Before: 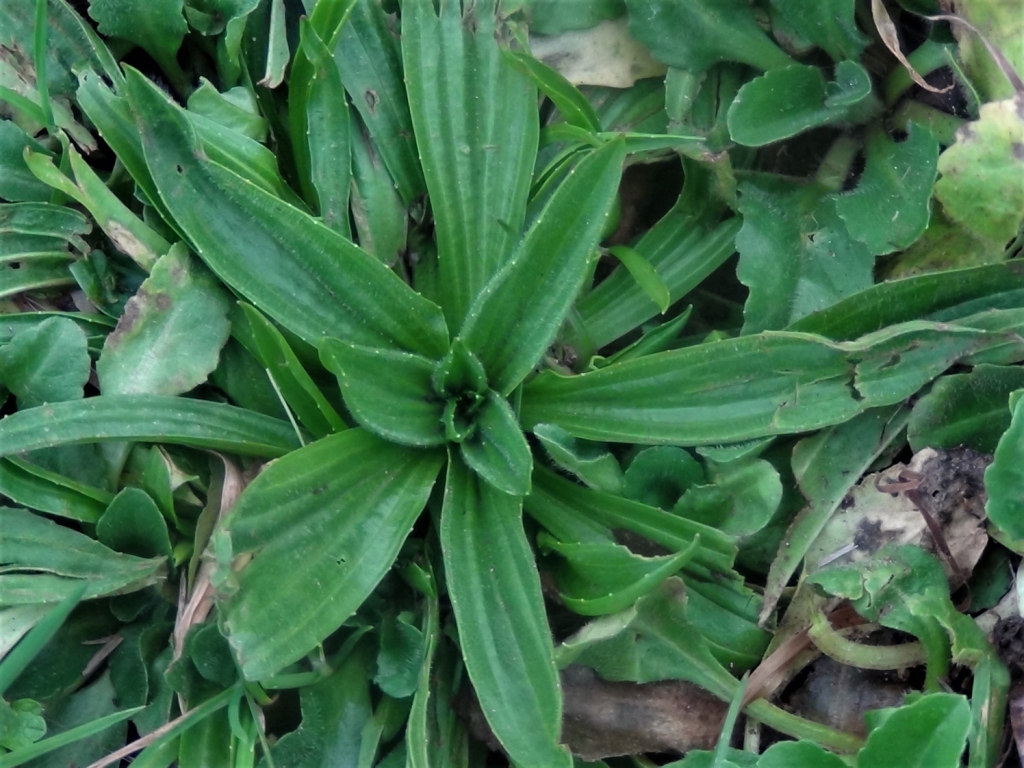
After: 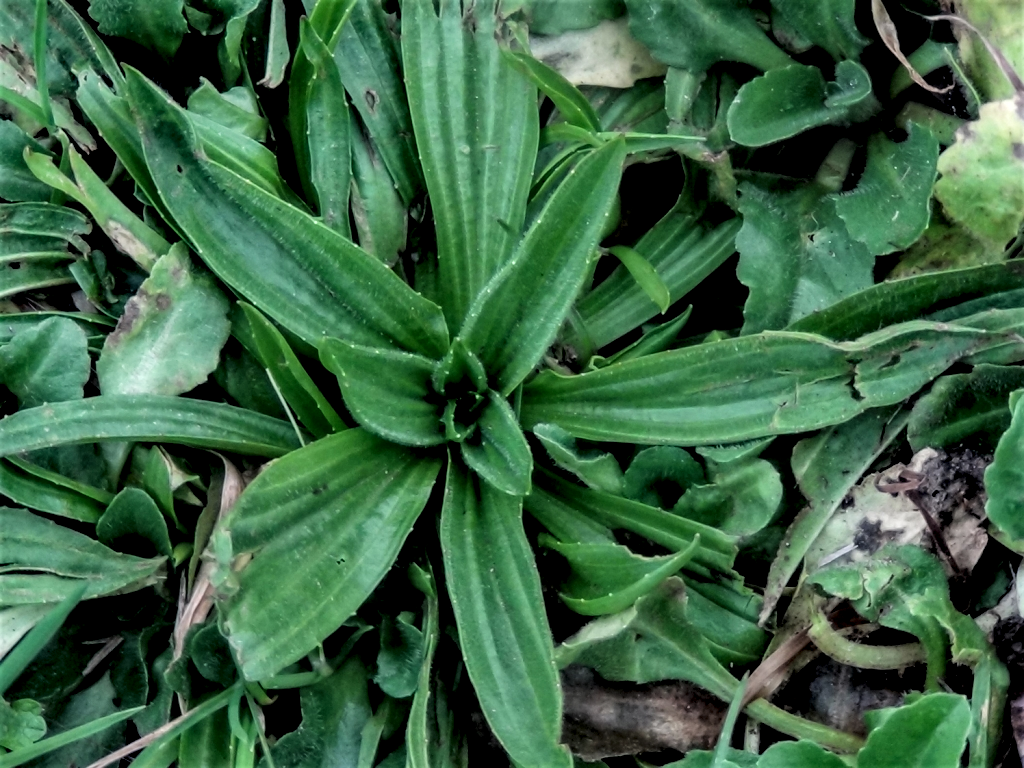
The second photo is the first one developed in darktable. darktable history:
local contrast: detail 154%
filmic rgb: black relative exposure -5 EV, white relative exposure 3.5 EV, hardness 3.19, contrast 1.2, highlights saturation mix -30%
